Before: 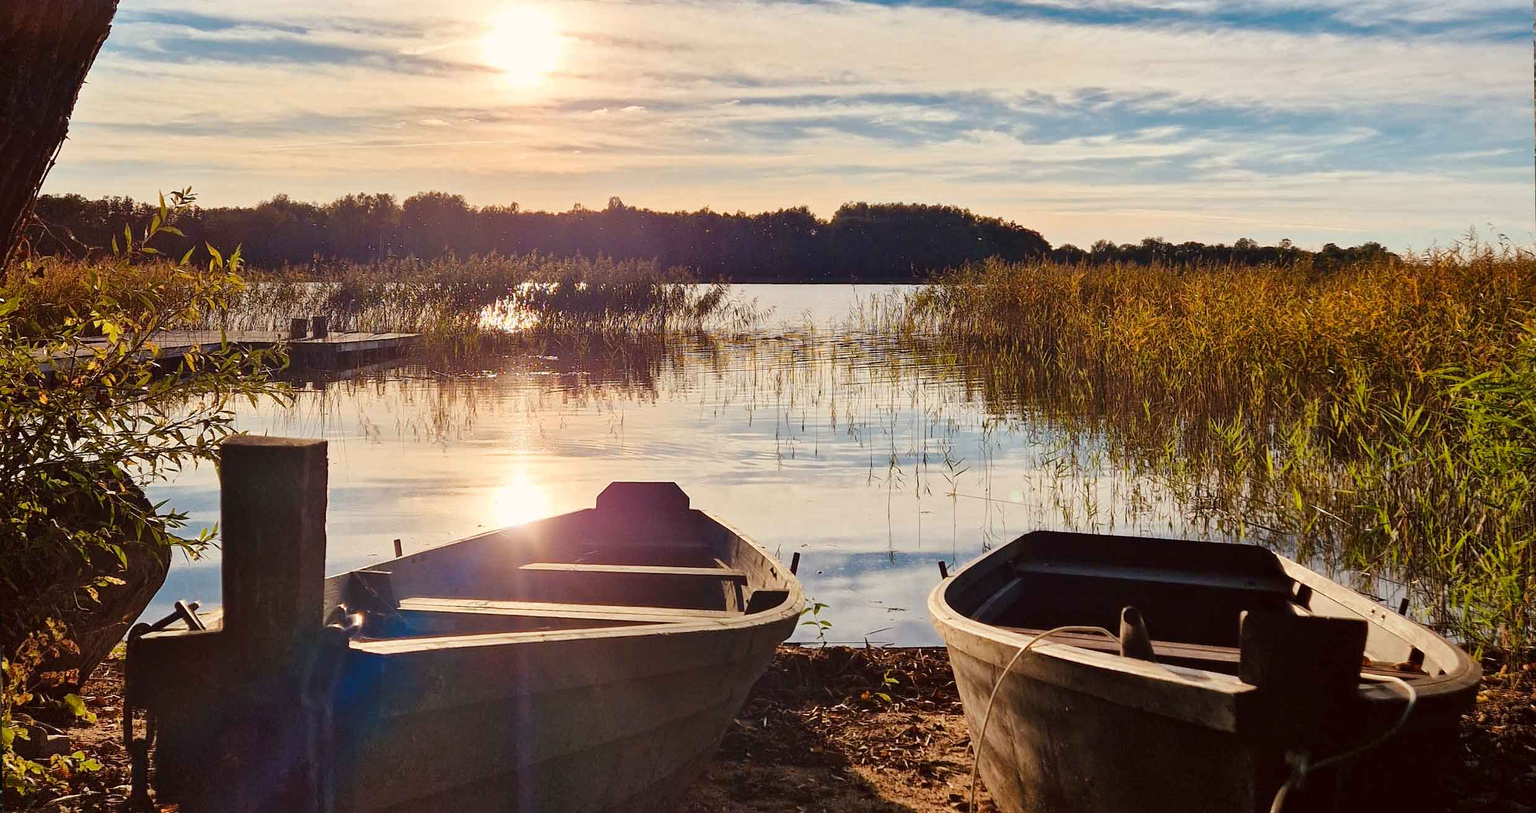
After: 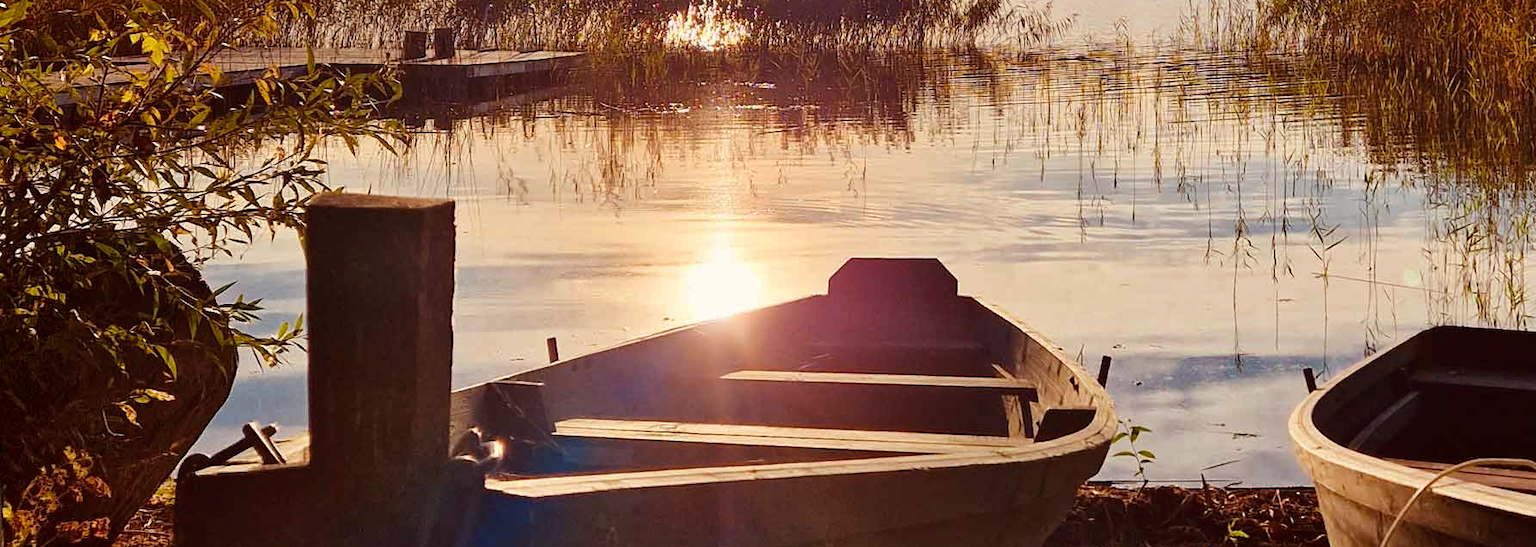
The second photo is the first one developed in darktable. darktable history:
rgb levels: mode RGB, independent channels, levels [[0, 0.5, 1], [0, 0.521, 1], [0, 0.536, 1]]
crop: top 36.498%, right 27.964%, bottom 14.995%
